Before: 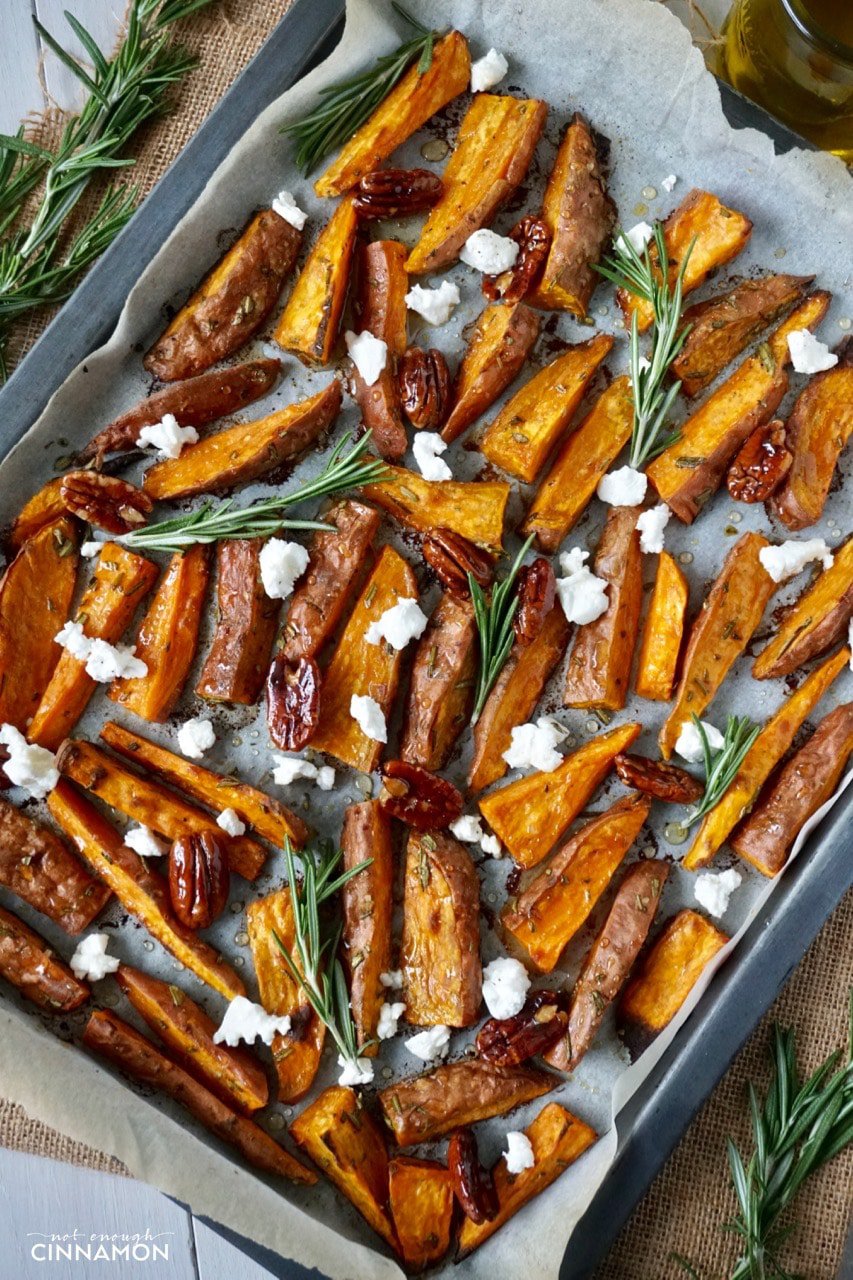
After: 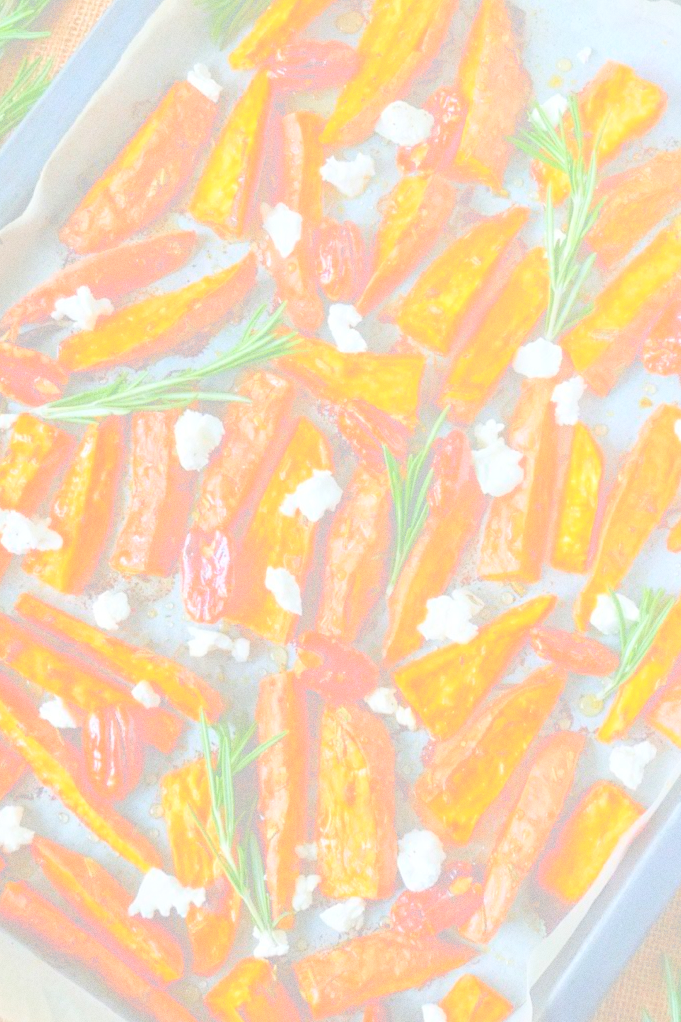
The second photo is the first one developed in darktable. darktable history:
bloom: size 85%, threshold 5%, strength 85%
grain: on, module defaults
crop and rotate: left 10.071%, top 10.071%, right 10.02%, bottom 10.02%
